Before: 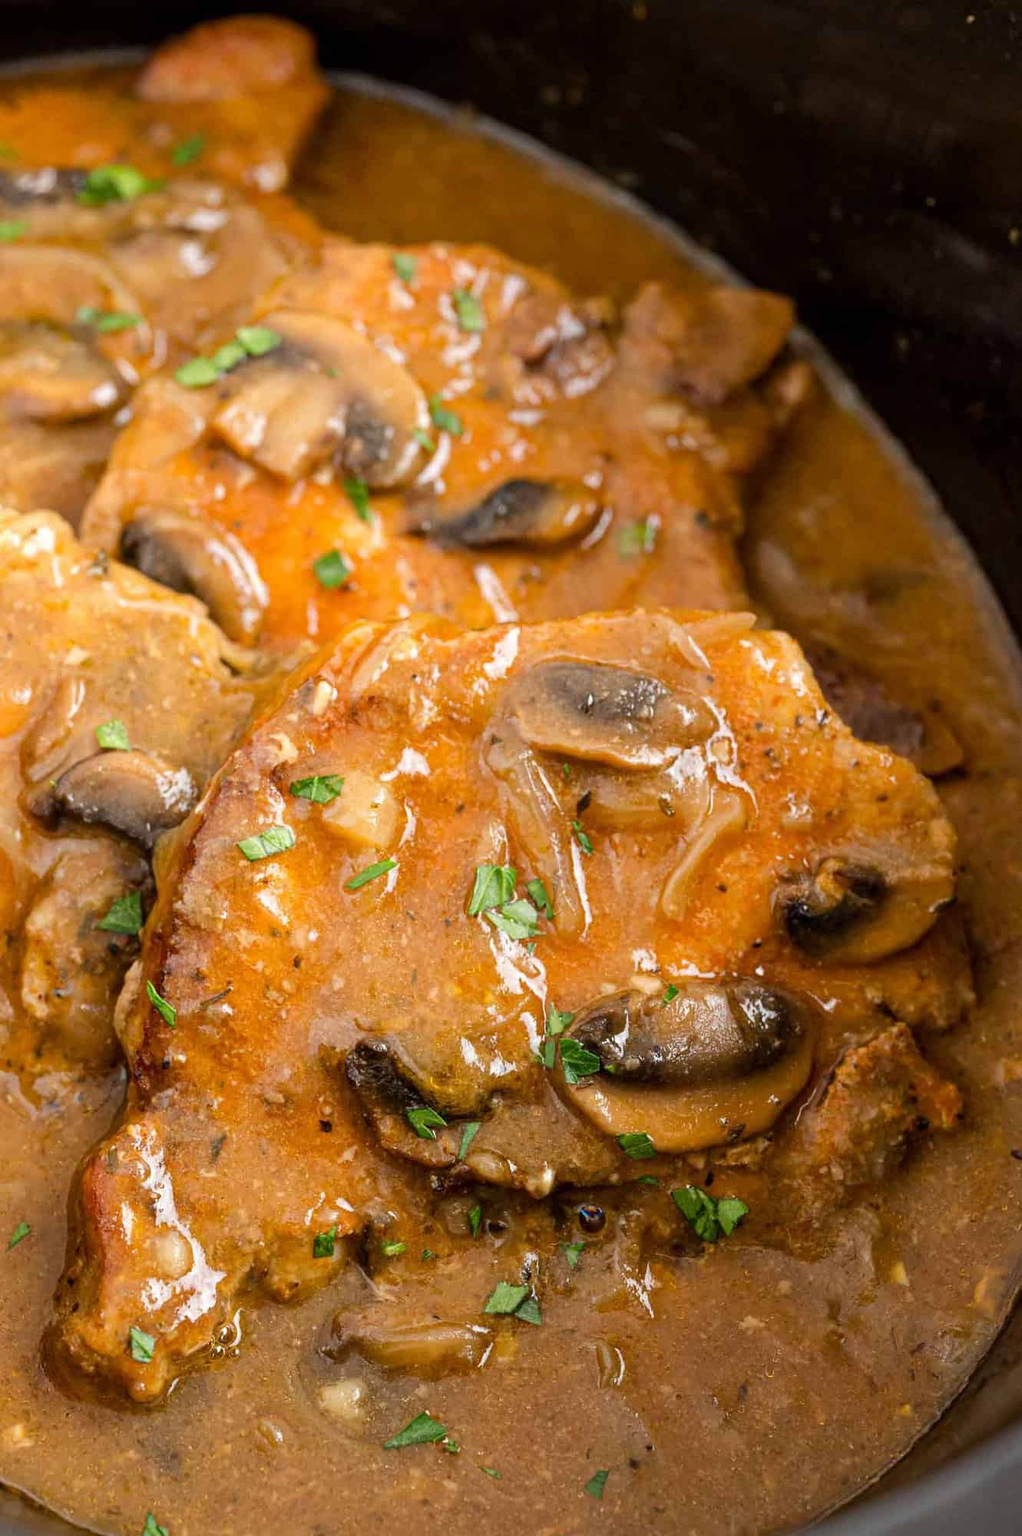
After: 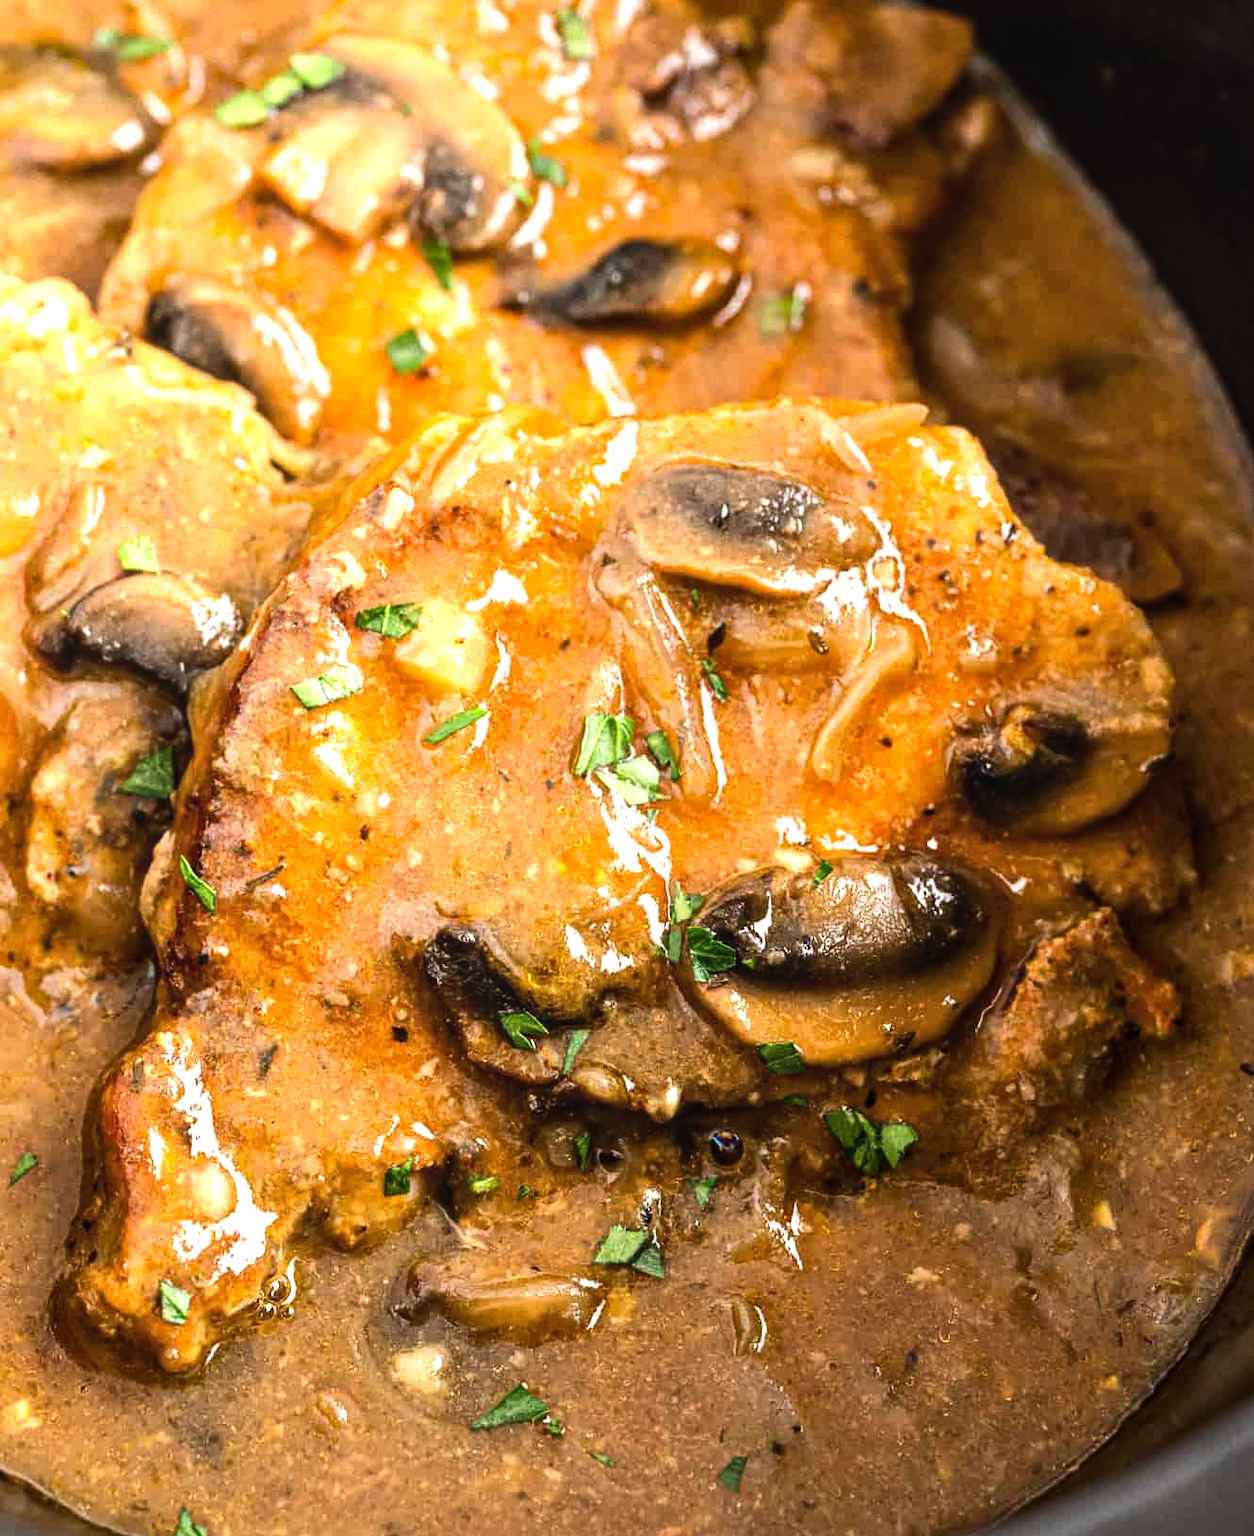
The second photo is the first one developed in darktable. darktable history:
local contrast: detail 110%
crop and rotate: top 18.485%
tone equalizer: -8 EV -1.05 EV, -7 EV -0.985 EV, -6 EV -0.902 EV, -5 EV -0.569 EV, -3 EV 0.578 EV, -2 EV 0.895 EV, -1 EV 0.994 EV, +0 EV 1.07 EV, edges refinement/feathering 500, mask exposure compensation -1.57 EV, preserve details no
